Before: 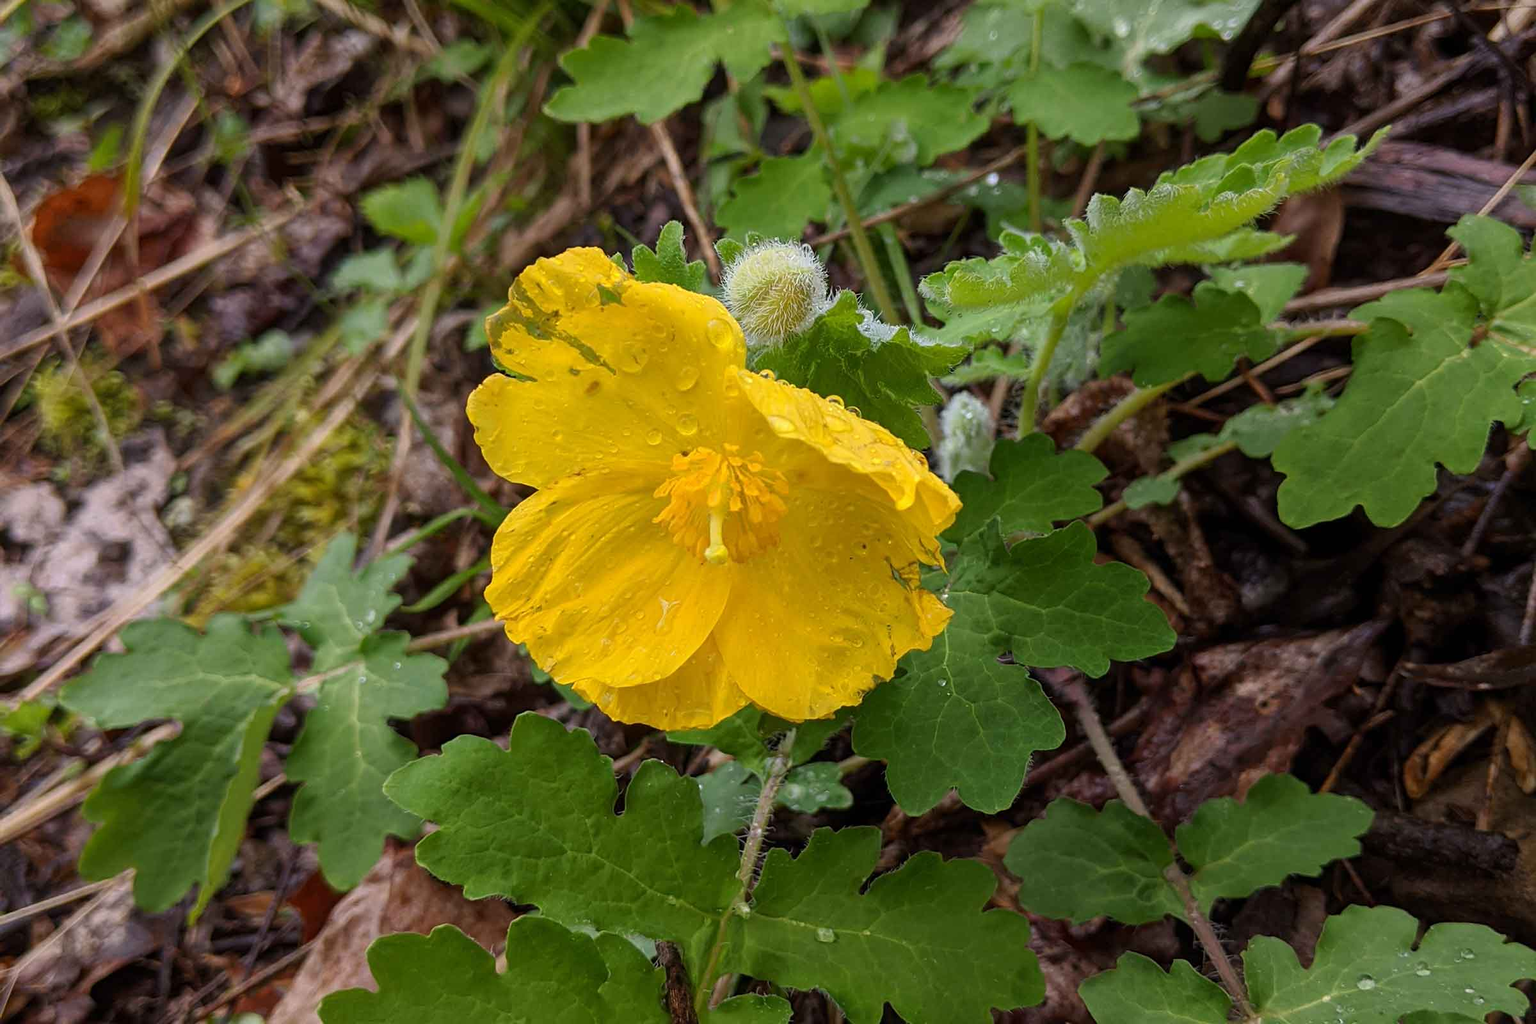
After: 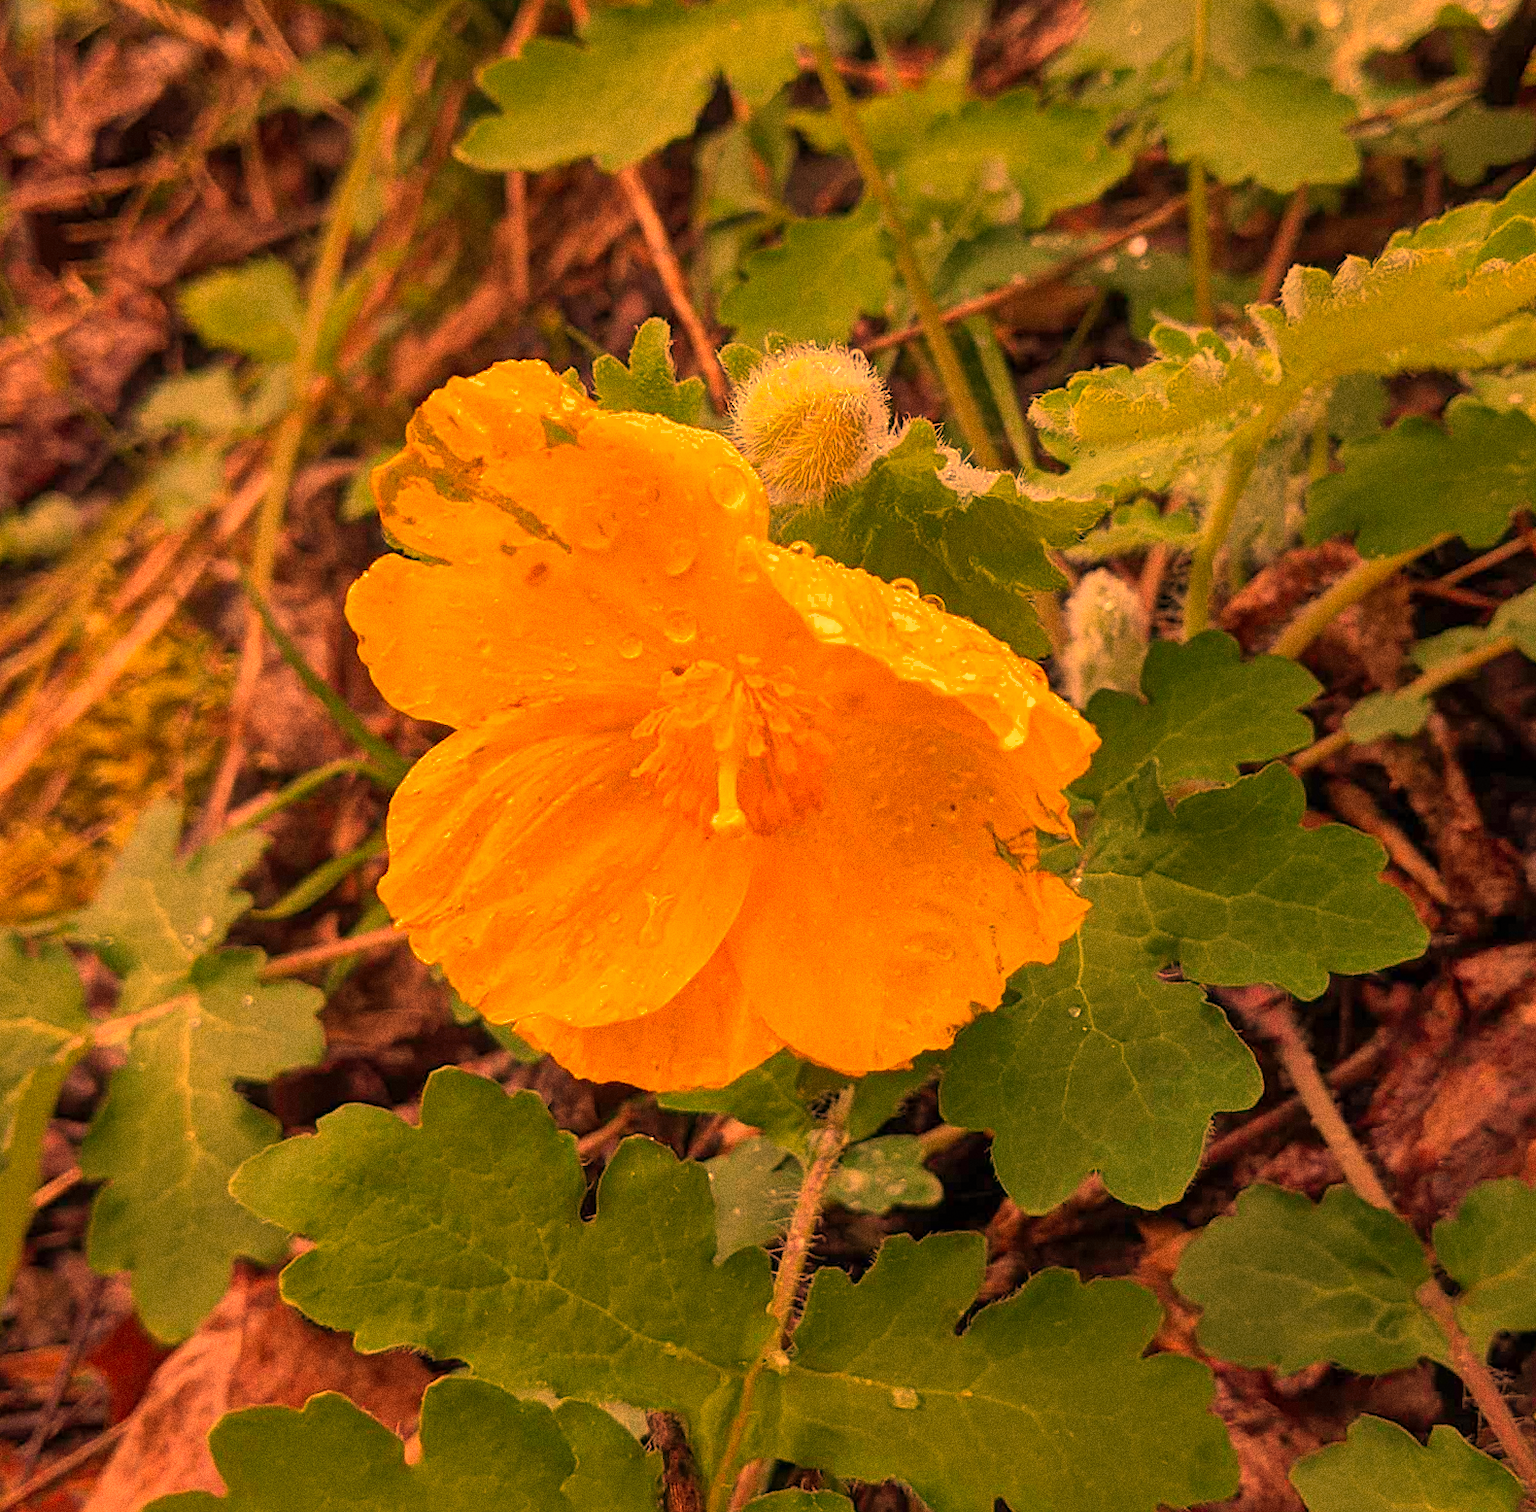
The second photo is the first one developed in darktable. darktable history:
color correction: highlights a* 17.88, highlights b* 18.79
white balance: red 1.467, blue 0.684
rotate and perspective: rotation -1°, crop left 0.011, crop right 0.989, crop top 0.025, crop bottom 0.975
shadows and highlights: on, module defaults
crop and rotate: left 15.055%, right 18.278%
grain: coarseness 0.09 ISO, strength 40%
